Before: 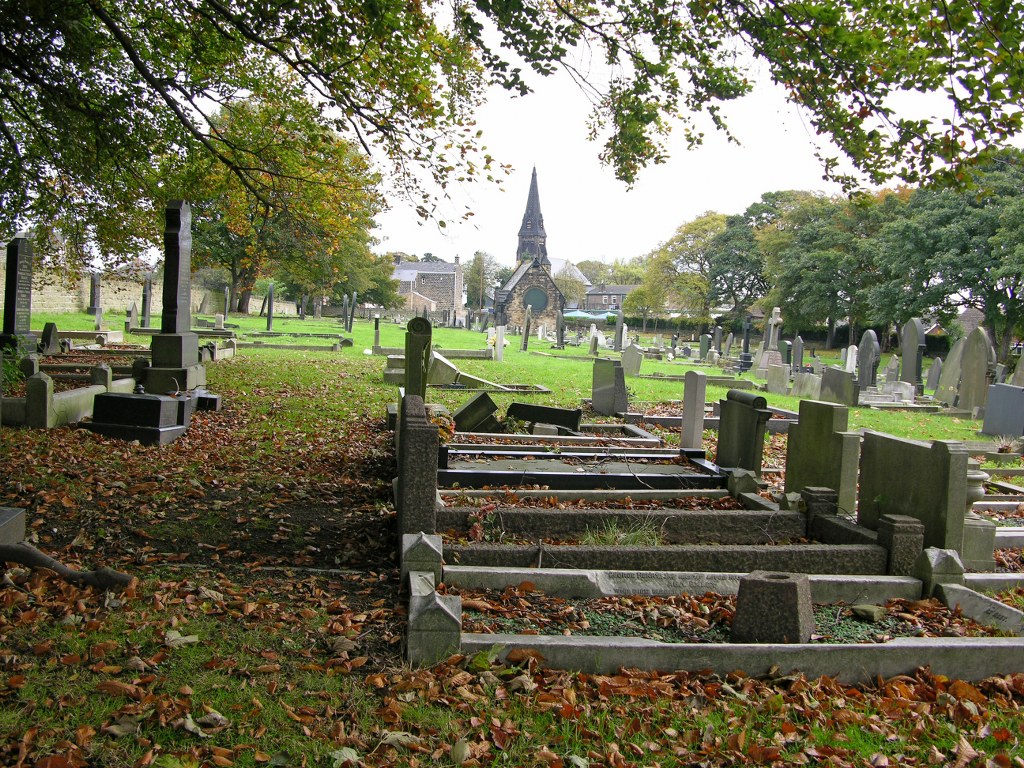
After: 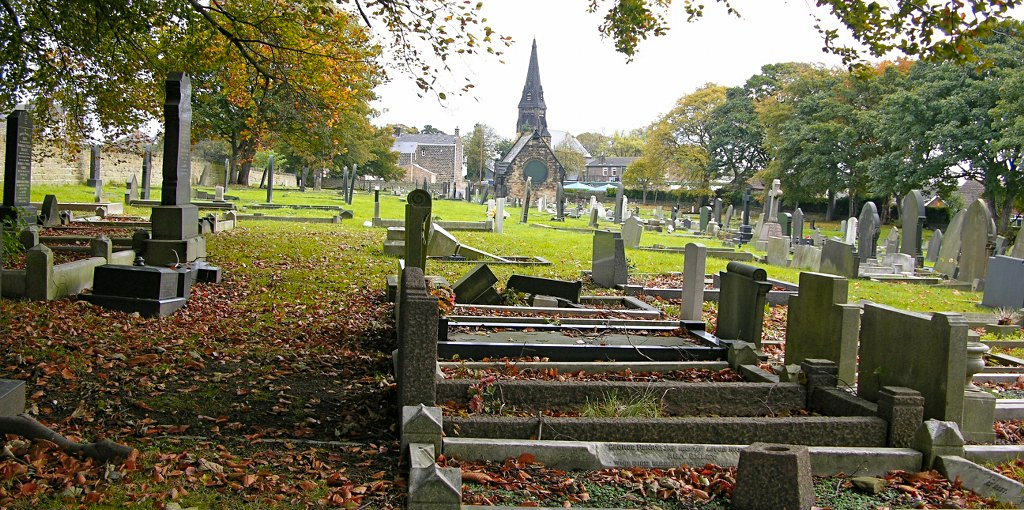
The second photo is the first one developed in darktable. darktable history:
crop: top 16.738%, bottom 16.758%
sharpen: amount 0.214
color zones: curves: ch1 [(0.235, 0.558) (0.75, 0.5)]; ch2 [(0.25, 0.462) (0.749, 0.457)], mix 39.21%
